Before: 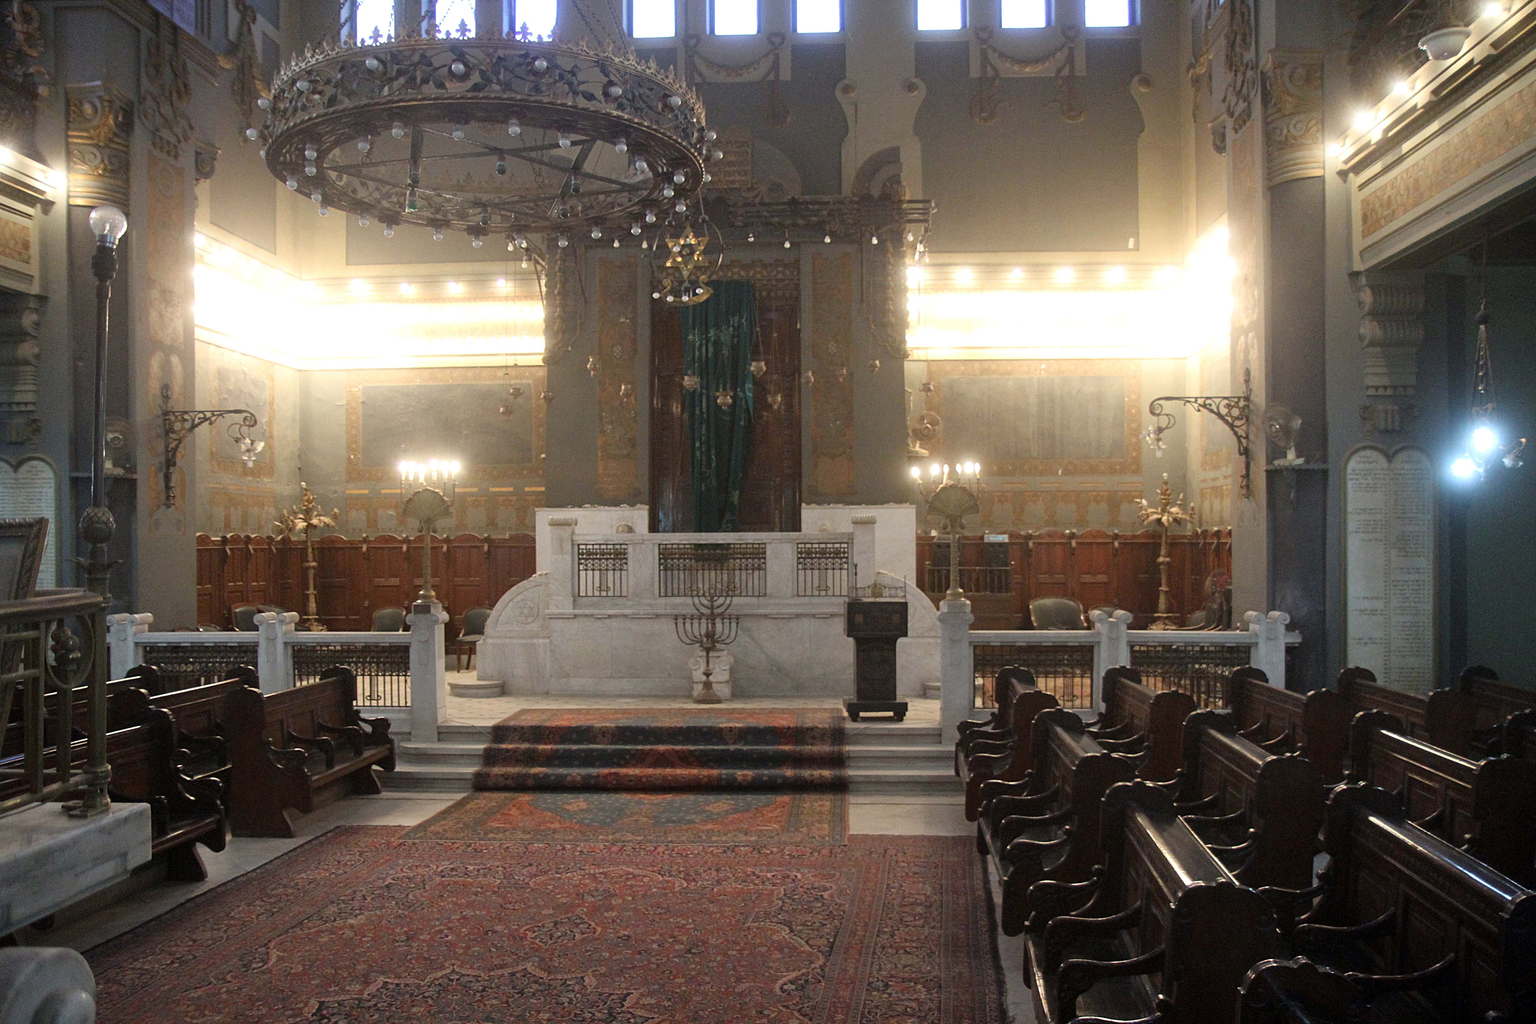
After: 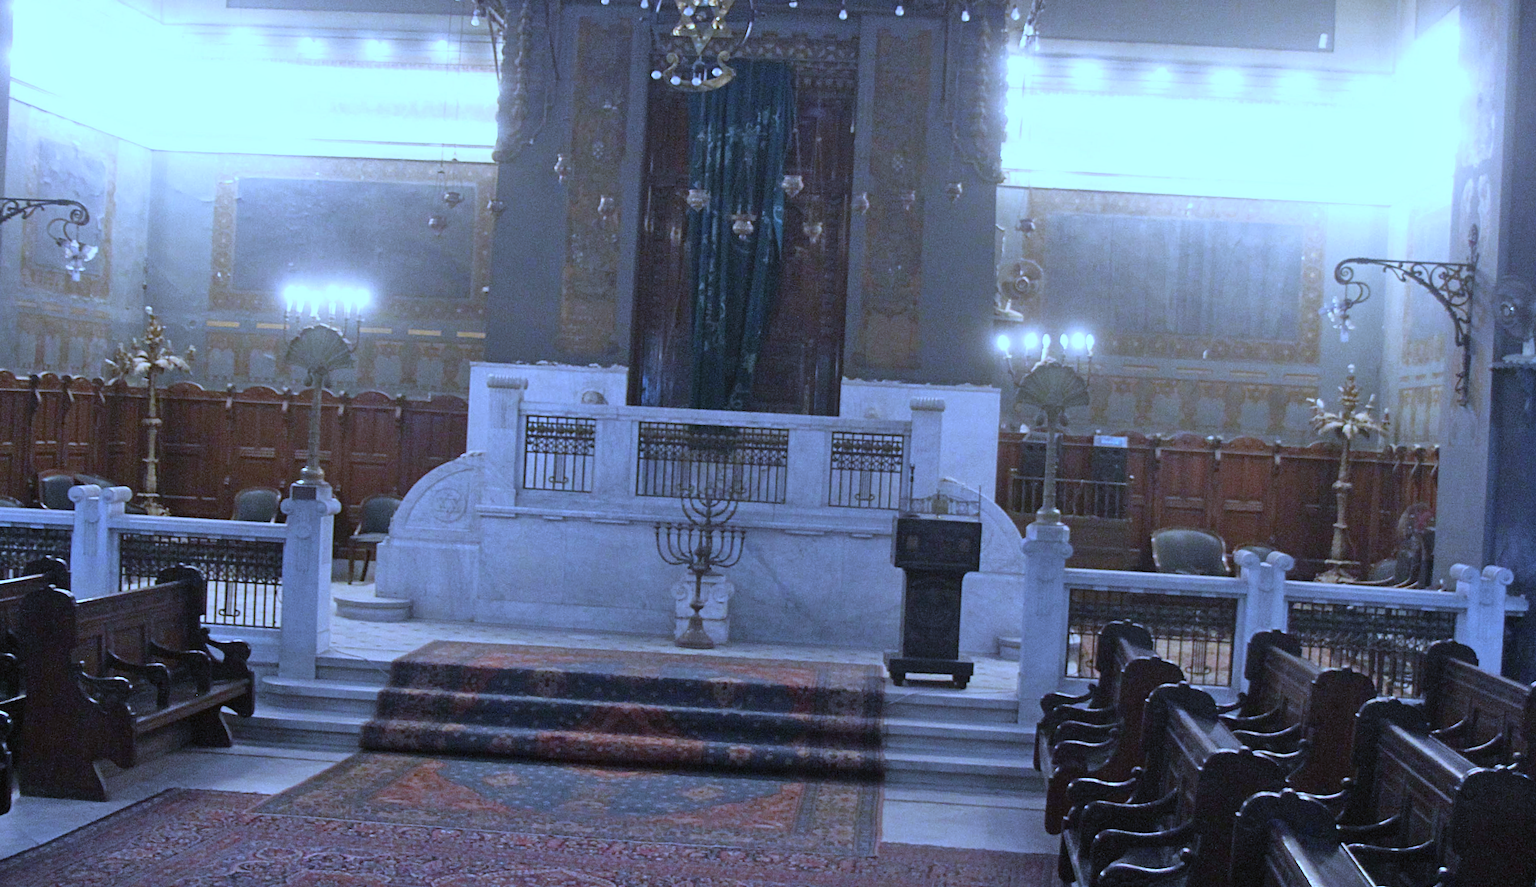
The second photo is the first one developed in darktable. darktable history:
shadows and highlights: shadows 37.27, highlights -28.18, soften with gaussian
white balance: red 0.766, blue 1.537
crop and rotate: angle -3.37°, left 9.79%, top 20.73%, right 12.42%, bottom 11.82%
